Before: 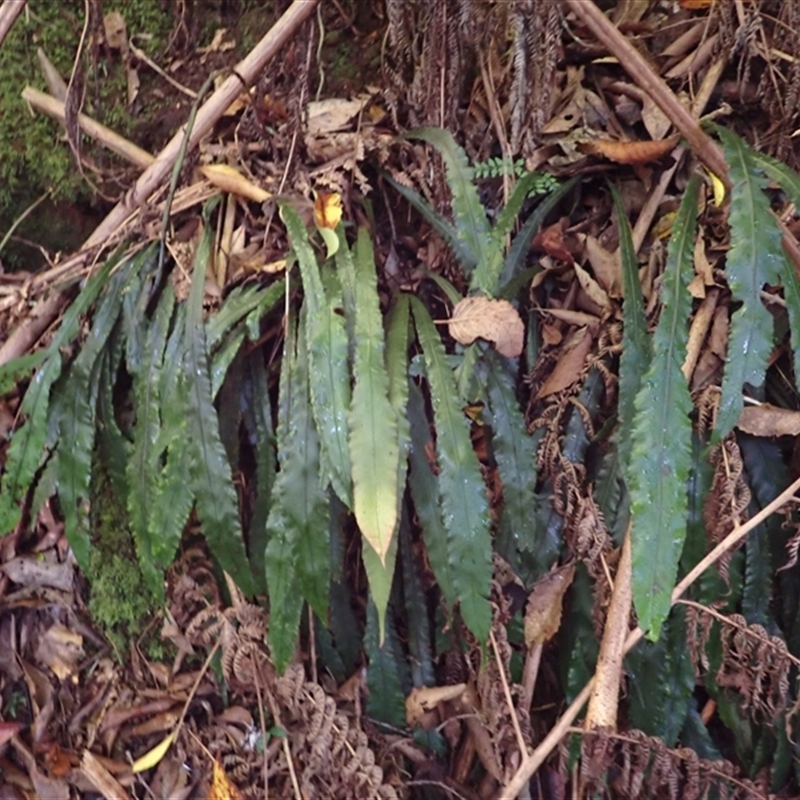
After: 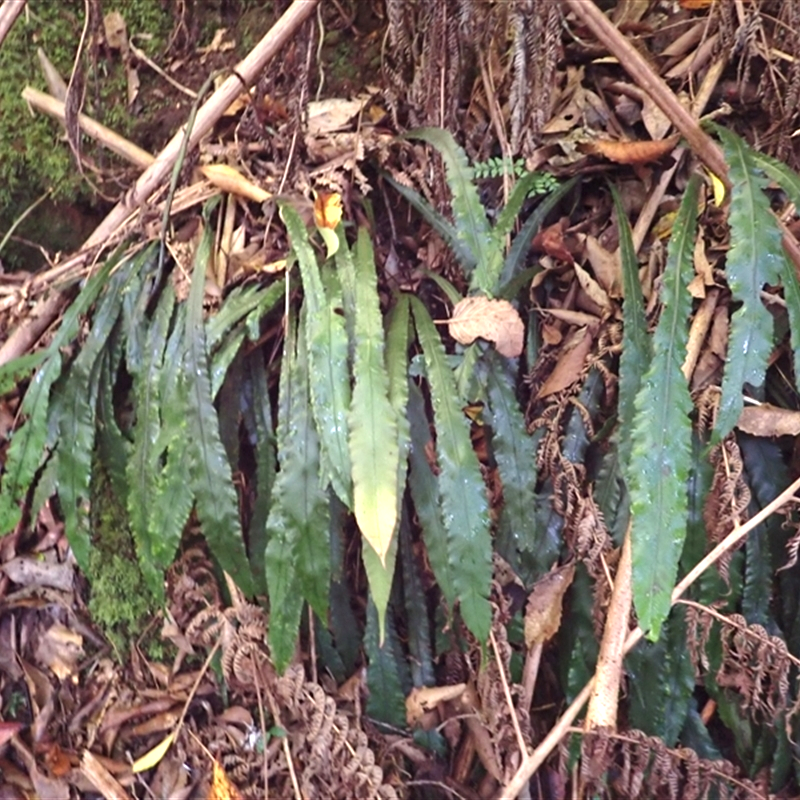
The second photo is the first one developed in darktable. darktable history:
exposure: black level correction 0, exposure 0.692 EV, compensate exposure bias true, compensate highlight preservation false
